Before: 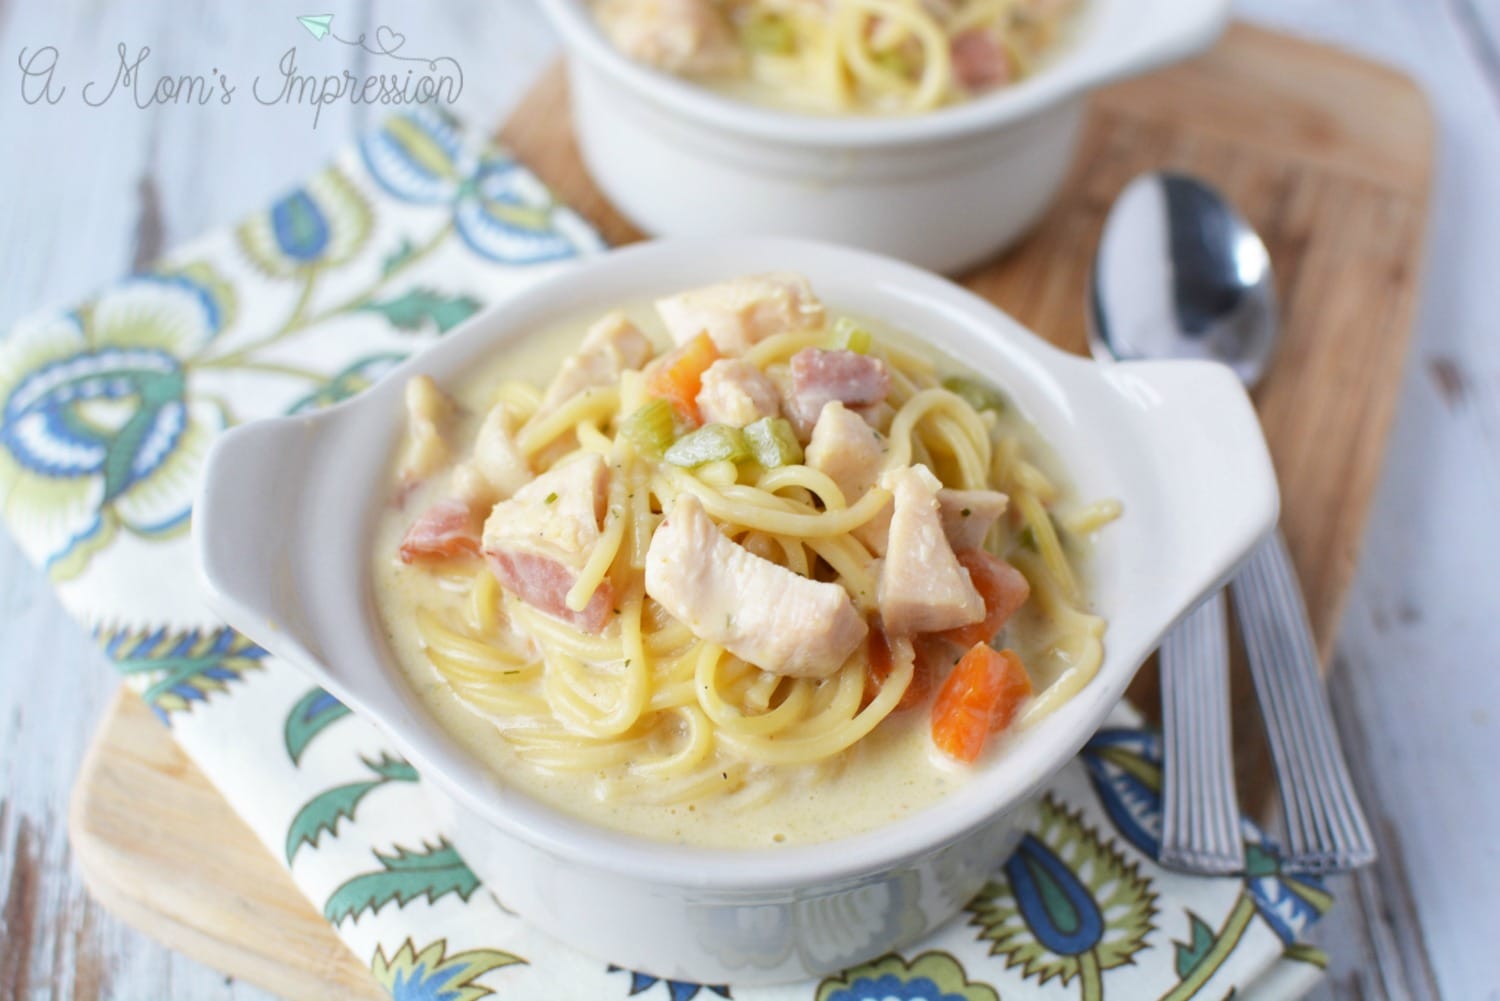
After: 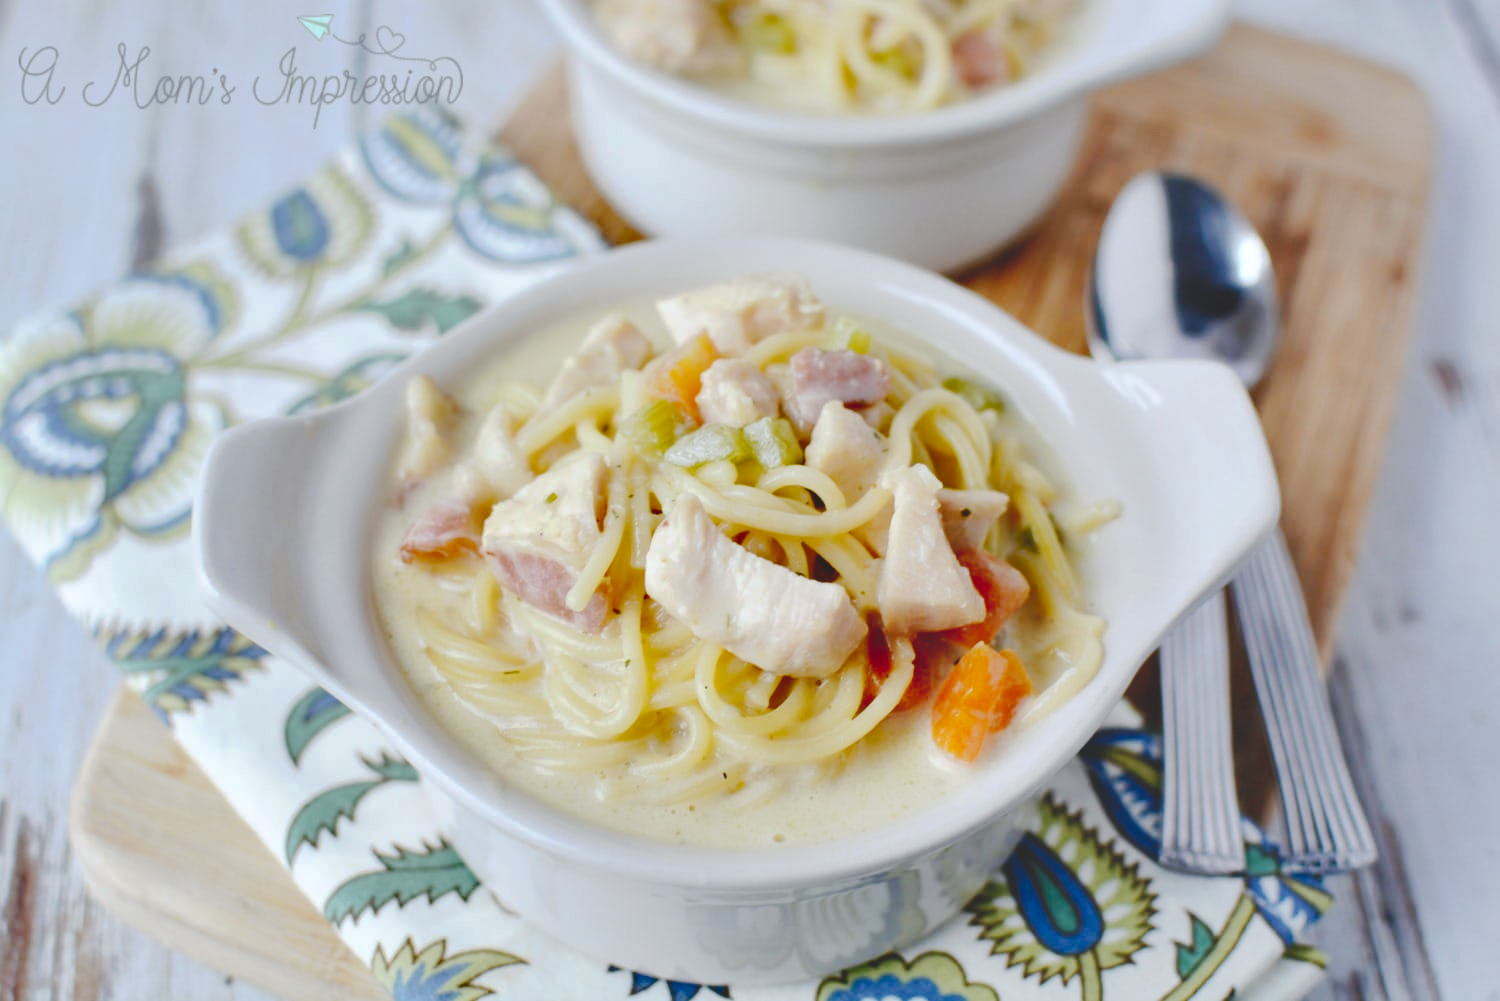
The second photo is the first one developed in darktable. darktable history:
tone curve: curves: ch0 [(0, 0) (0.003, 0.169) (0.011, 0.169) (0.025, 0.169) (0.044, 0.173) (0.069, 0.178) (0.1, 0.183) (0.136, 0.185) (0.177, 0.197) (0.224, 0.227) (0.277, 0.292) (0.335, 0.391) (0.399, 0.491) (0.468, 0.592) (0.543, 0.672) (0.623, 0.734) (0.709, 0.785) (0.801, 0.844) (0.898, 0.893) (1, 1)], preserve colors none
white balance: red 0.982, blue 1.018
shadows and highlights: low approximation 0.01, soften with gaussian
